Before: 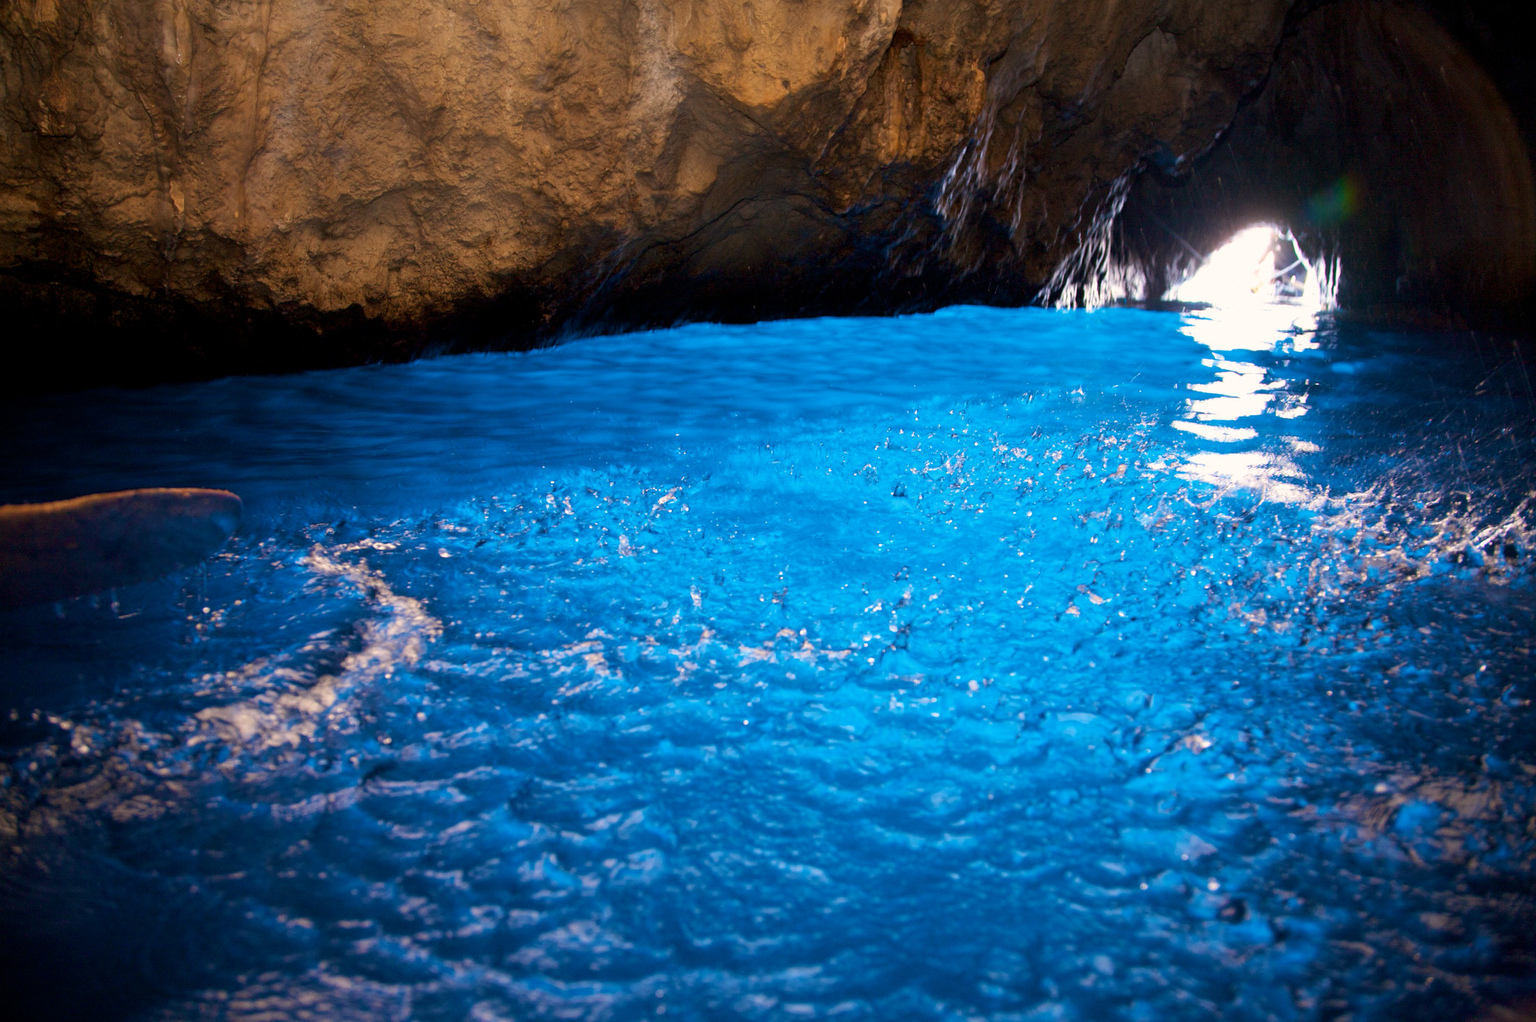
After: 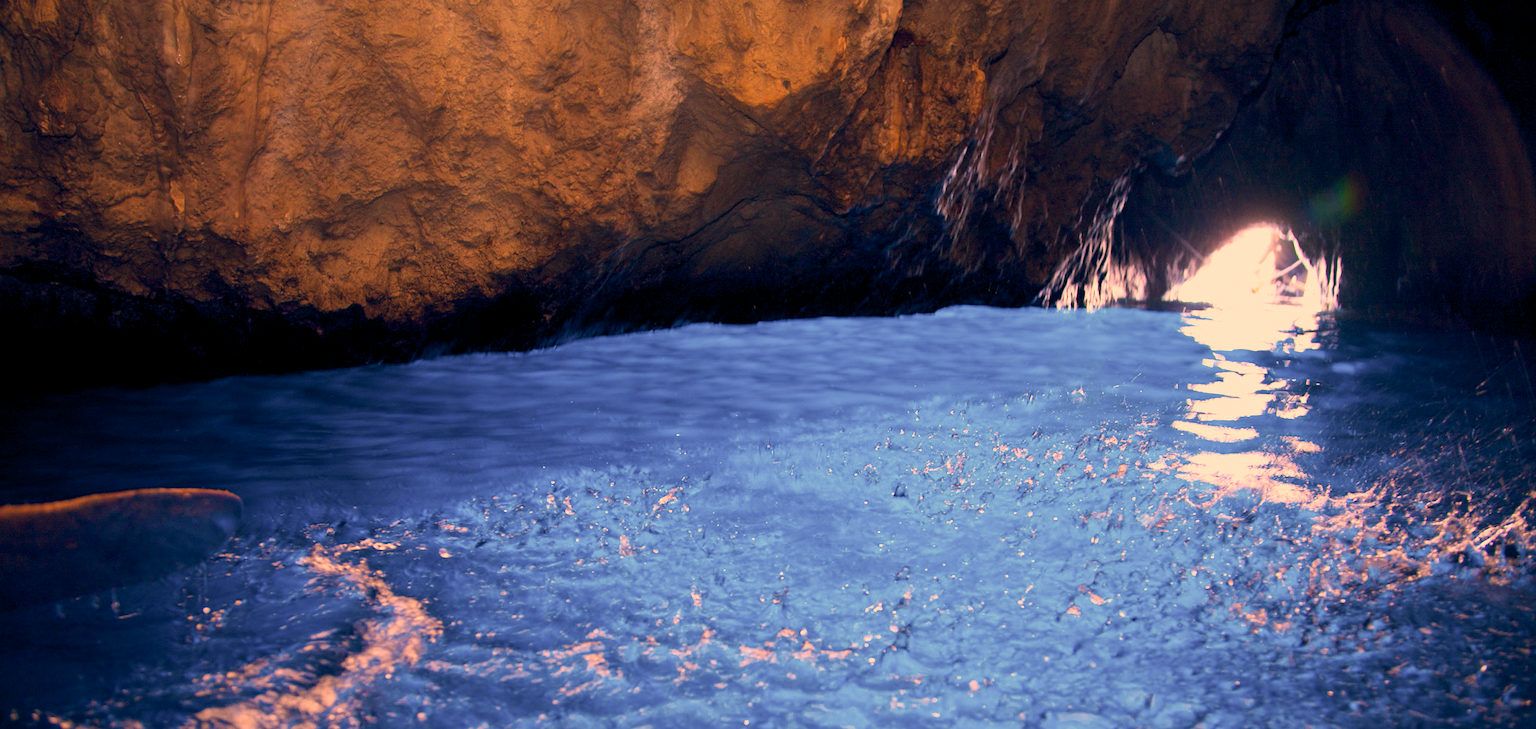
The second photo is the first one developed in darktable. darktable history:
crop: bottom 28.576%
color balance rgb: shadows lift › hue 87.51°, highlights gain › chroma 3.21%, highlights gain › hue 55.1°, global offset › chroma 0.15%, global offset › hue 253.66°, linear chroma grading › global chroma 0.5%
color correction: highlights a* 21.16, highlights b* 19.61
